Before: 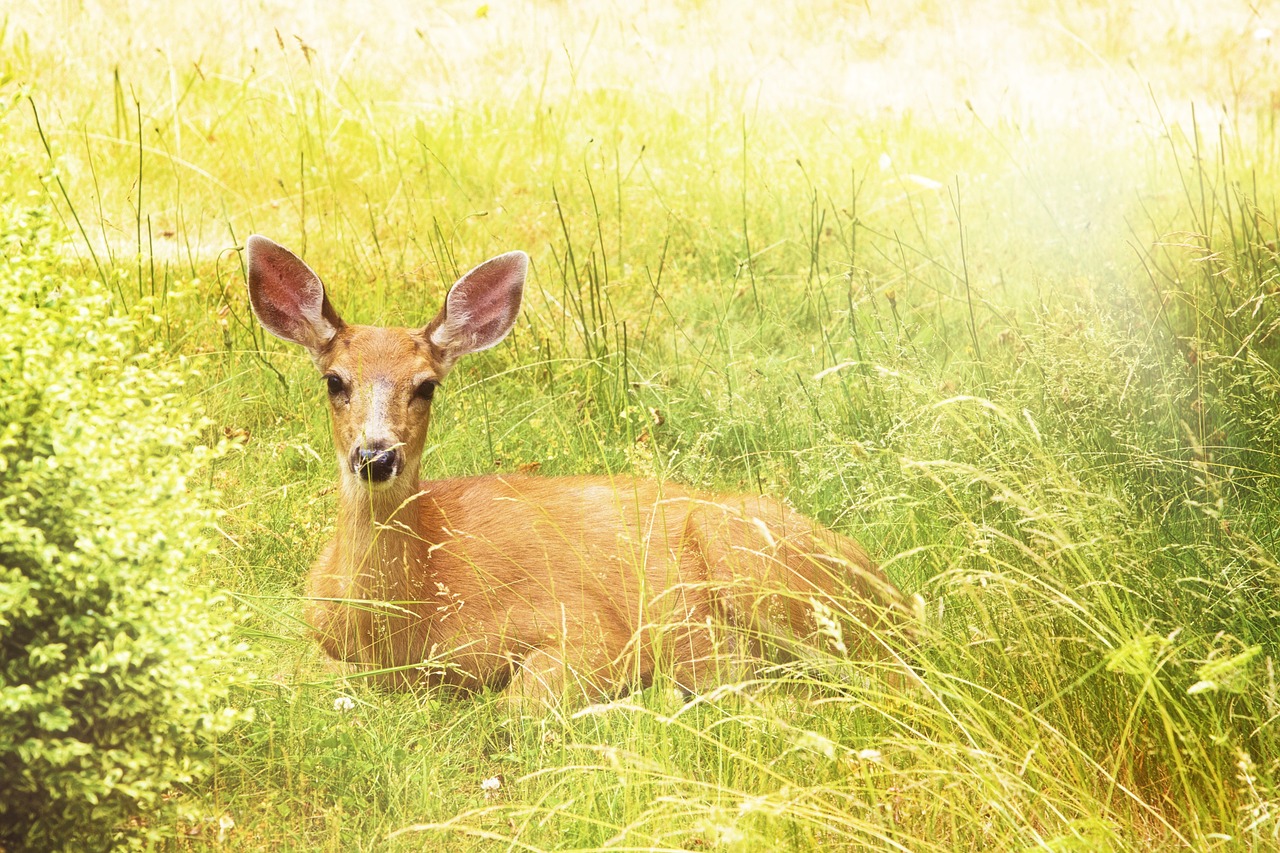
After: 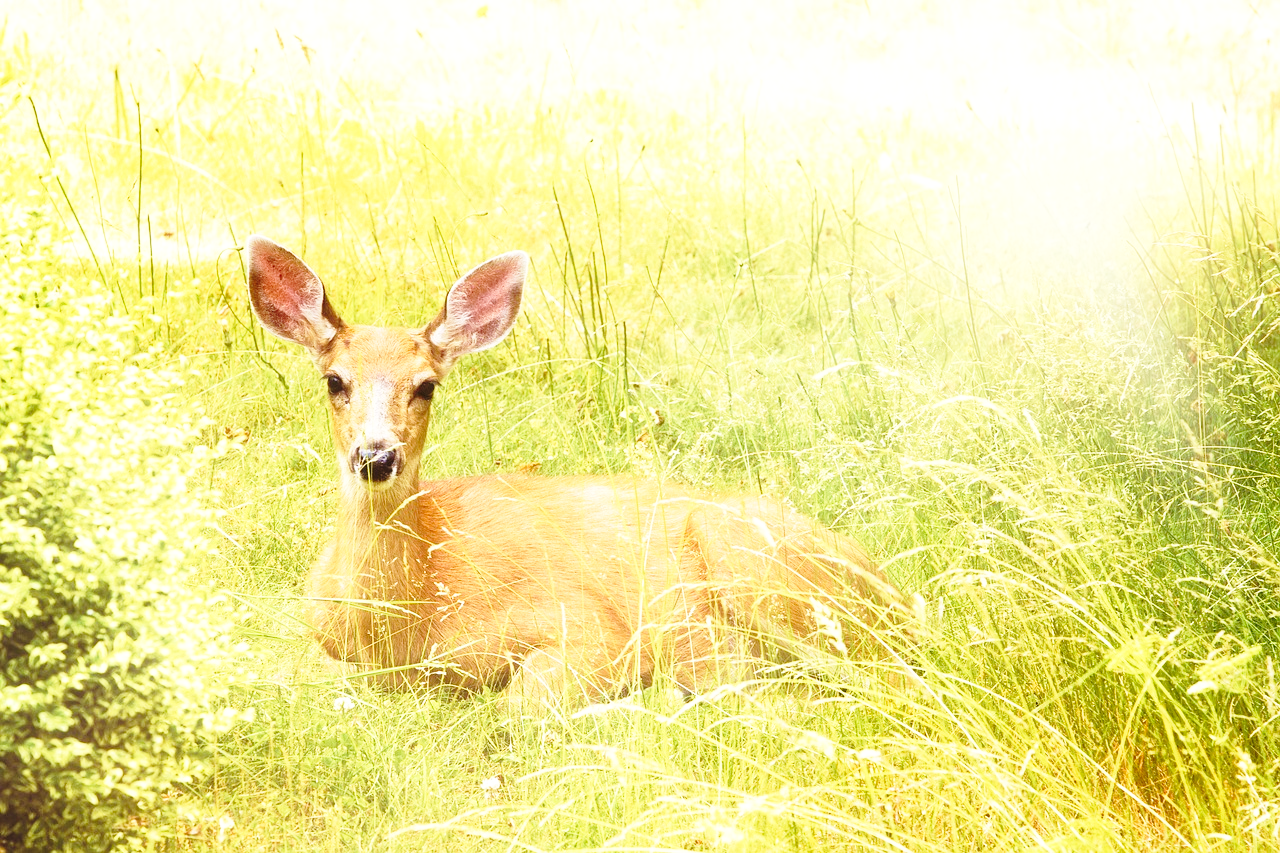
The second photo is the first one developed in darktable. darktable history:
exposure: exposure 0.161 EV, compensate highlight preservation false
base curve: curves: ch0 [(0, 0) (0.028, 0.03) (0.121, 0.232) (0.46, 0.748) (0.859, 0.968) (1, 1)], preserve colors none
